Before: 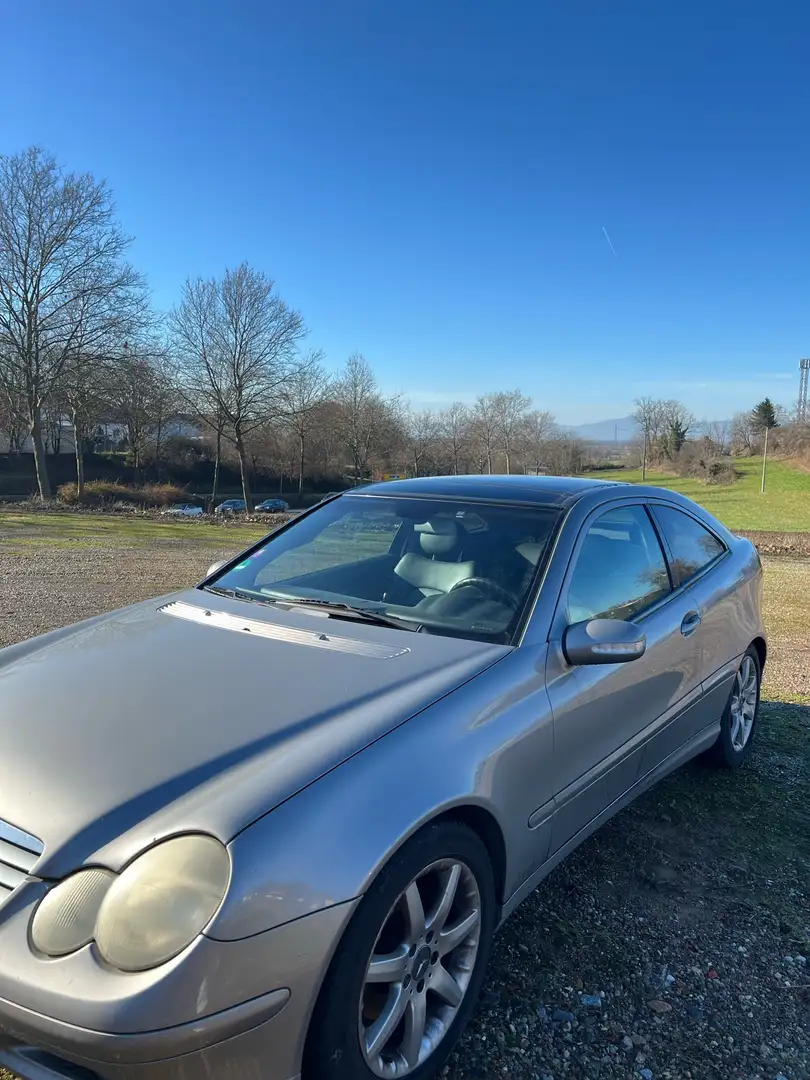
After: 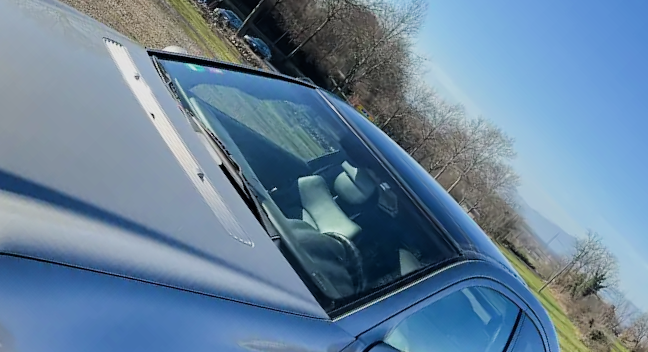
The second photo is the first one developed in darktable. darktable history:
tone equalizer: -8 EV -0.435 EV, -7 EV -0.421 EV, -6 EV -0.3 EV, -5 EV -0.189 EV, -3 EV 0.192 EV, -2 EV 0.327 EV, -1 EV 0.378 EV, +0 EV 0.42 EV, edges refinement/feathering 500, mask exposure compensation -1.57 EV, preserve details no
crop and rotate: angle -45.21°, top 16.427%, right 0.929%, bottom 11.746%
shadows and highlights: shadows 37.74, highlights -27.24, soften with gaussian
filmic rgb: black relative exposure -7.65 EV, white relative exposure 4.56 EV, threshold 5.95 EV, hardness 3.61, contrast 1.052, enable highlight reconstruction true
